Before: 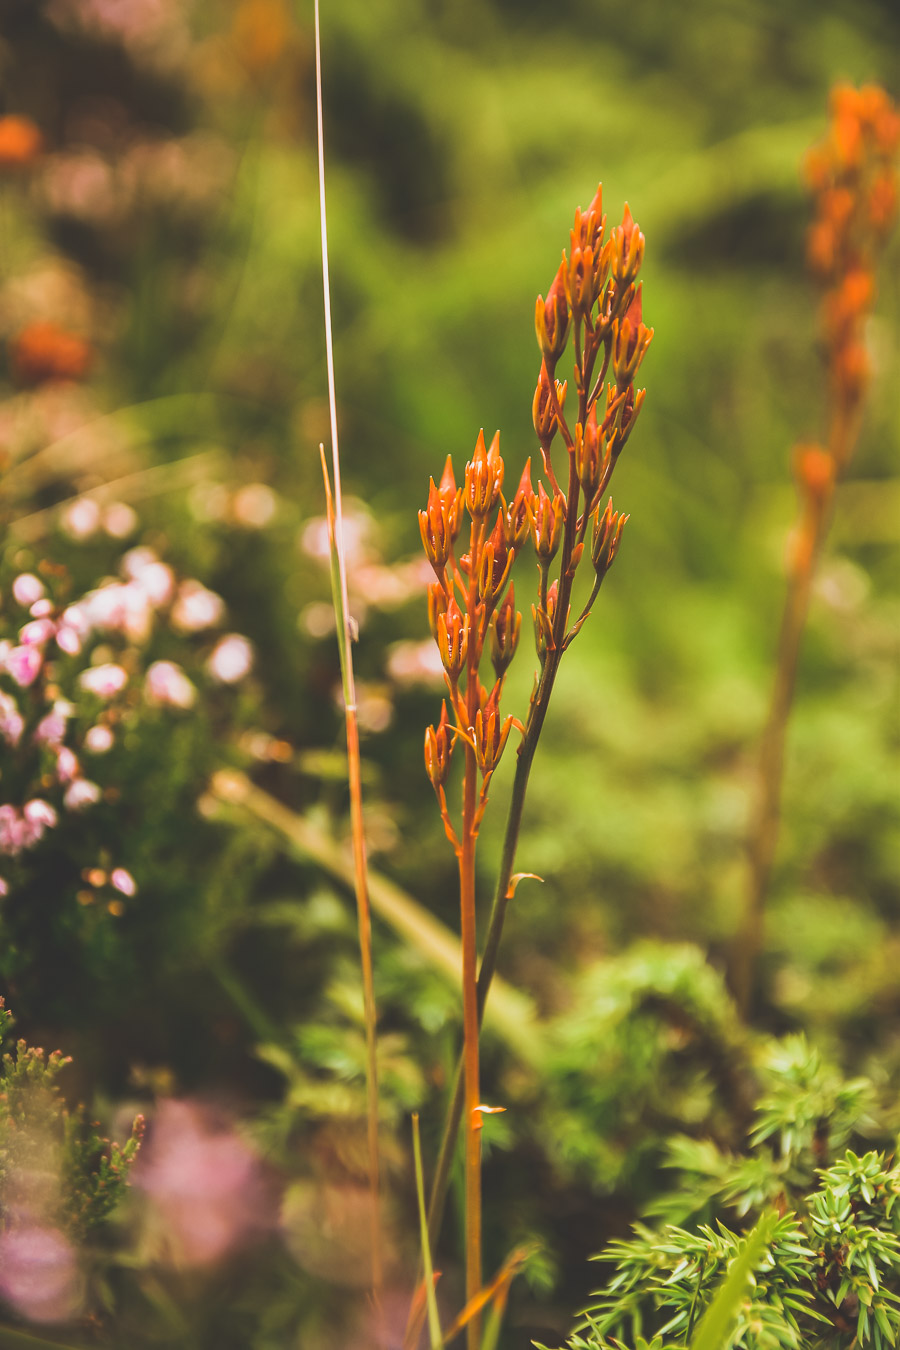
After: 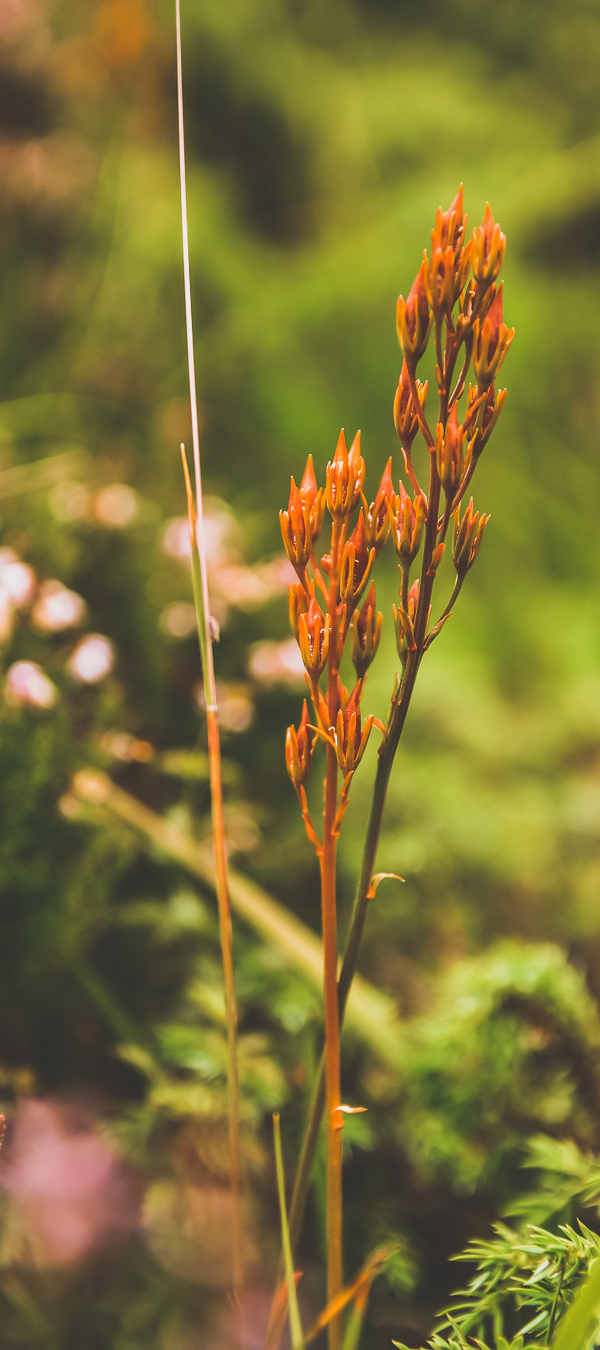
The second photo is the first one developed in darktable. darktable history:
crop and rotate: left 15.465%, right 17.829%
